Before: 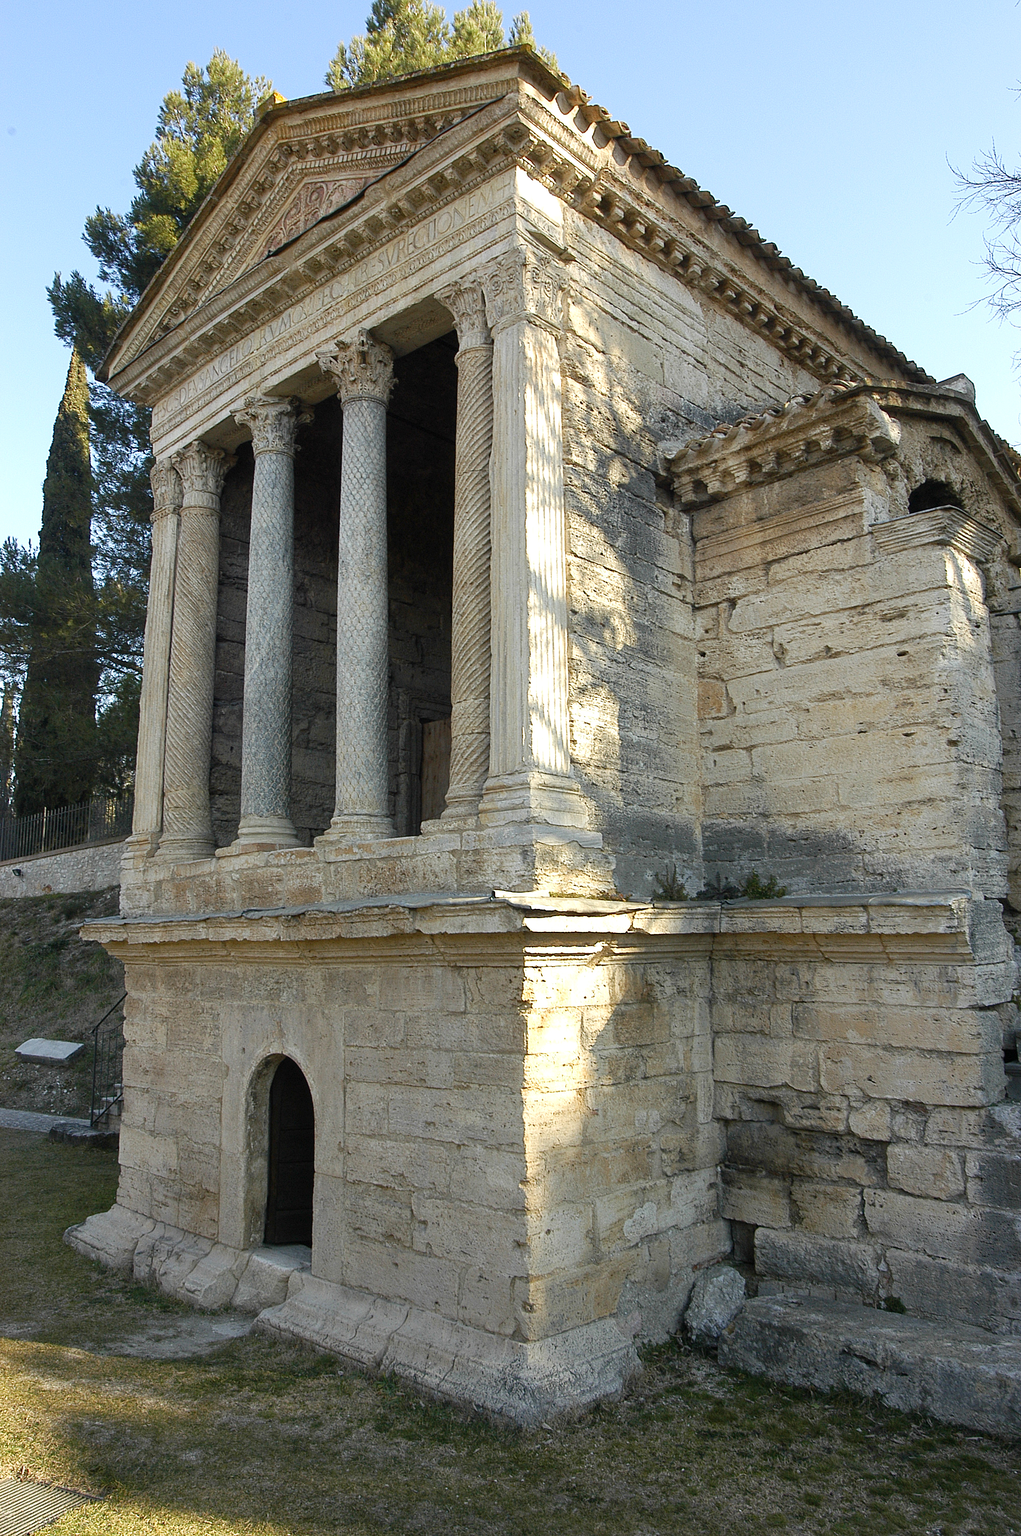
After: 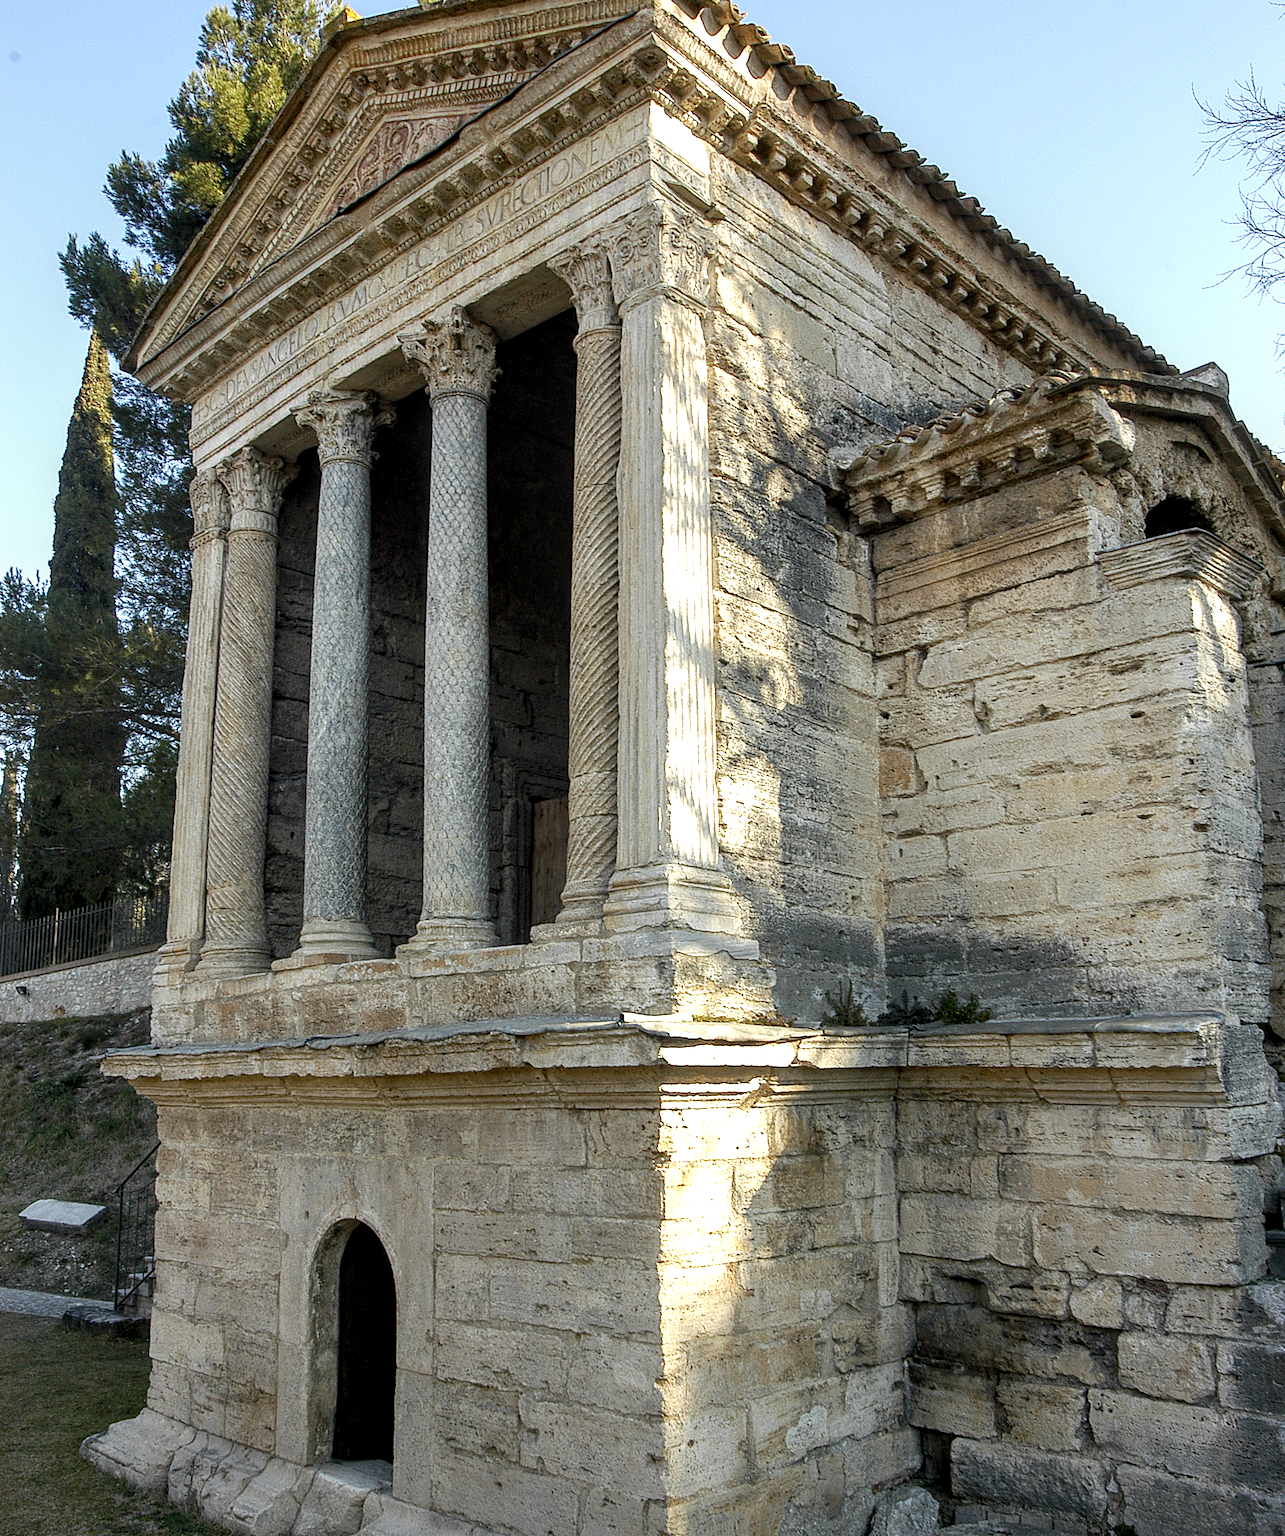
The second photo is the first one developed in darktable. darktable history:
local contrast: detail 144%
crop and rotate: top 5.667%, bottom 14.937%
